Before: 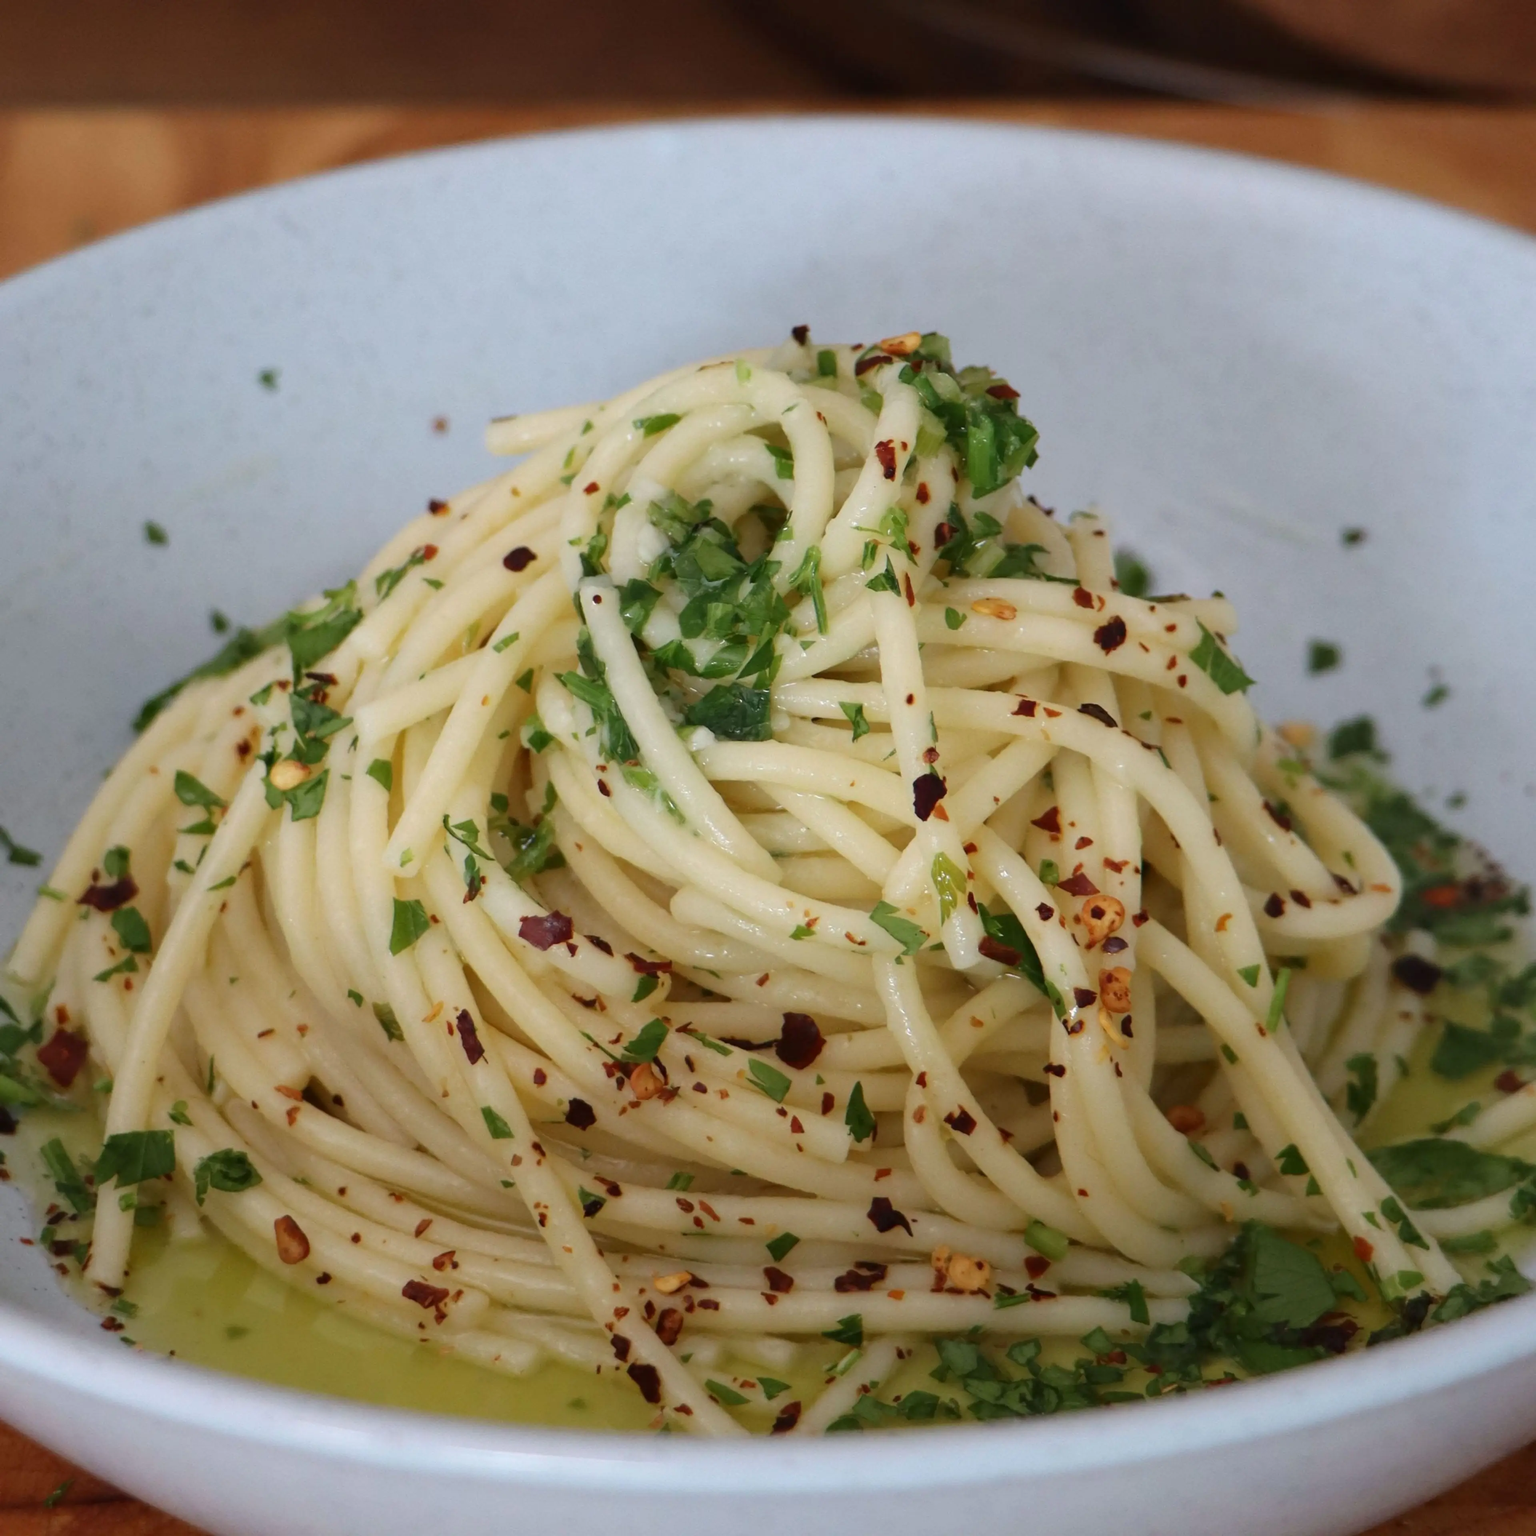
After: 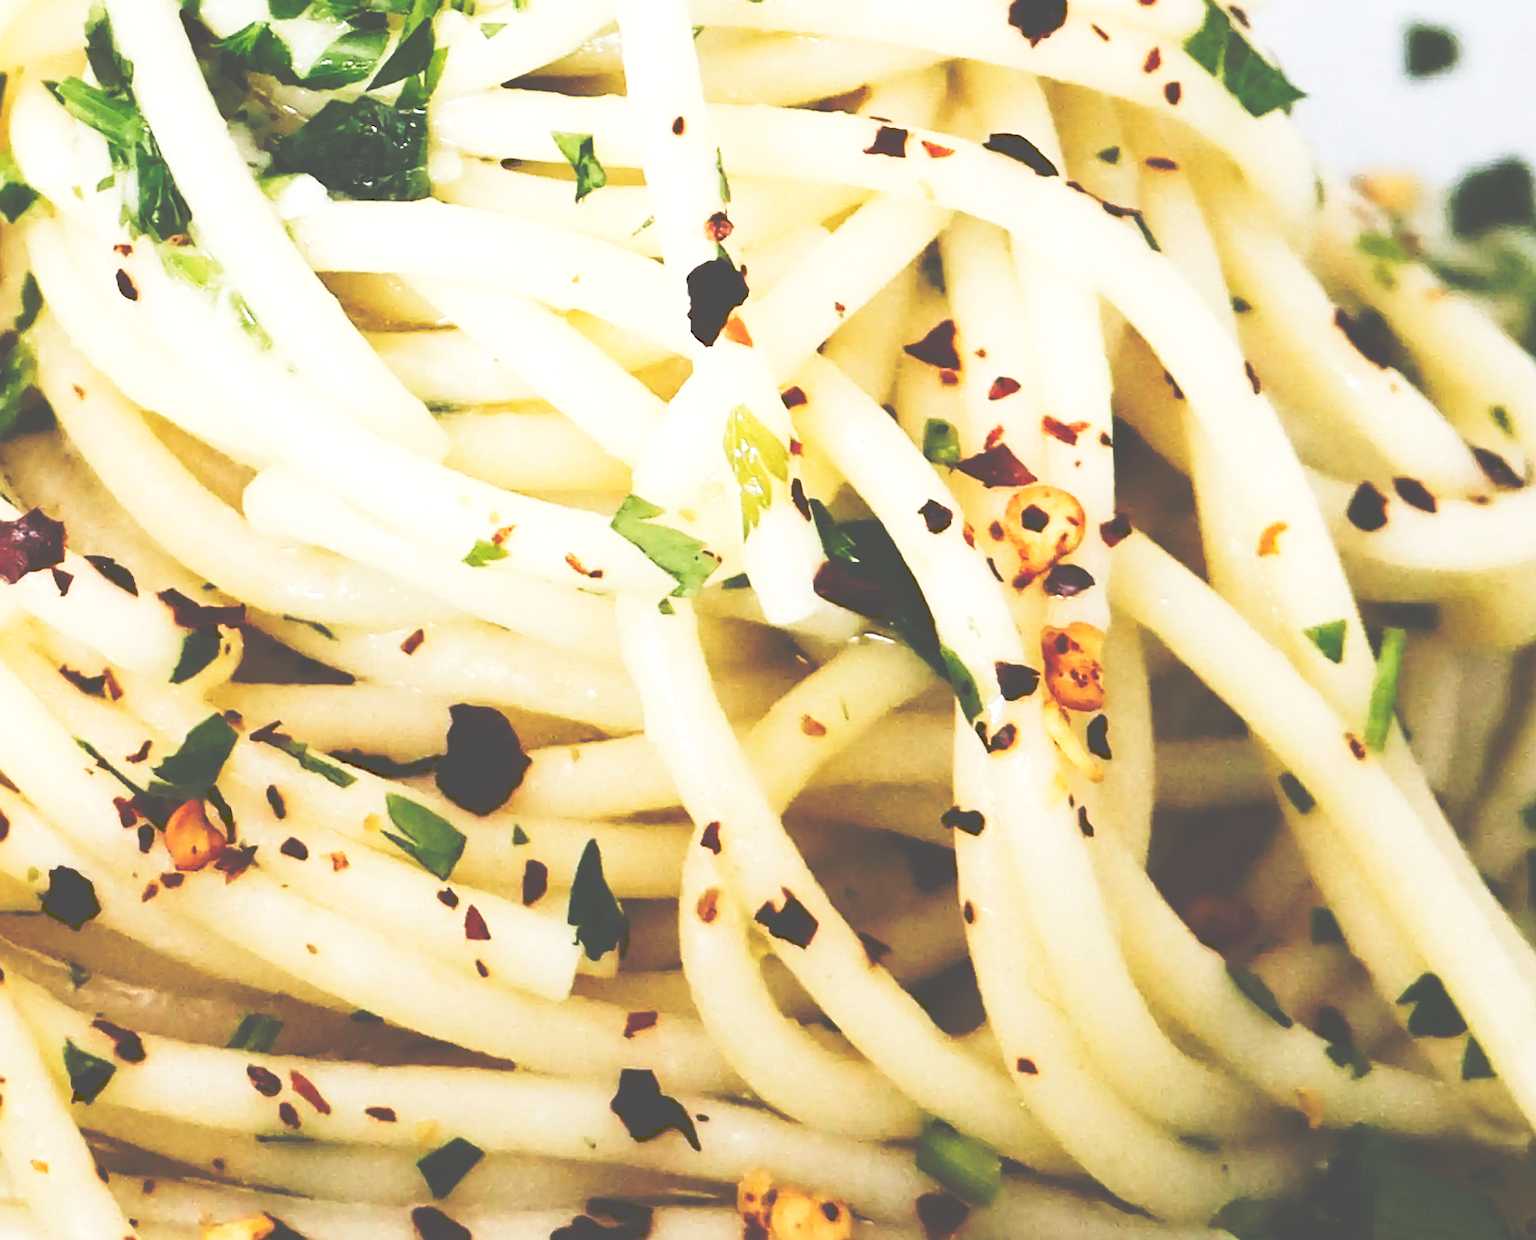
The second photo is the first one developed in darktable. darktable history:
sharpen: on, module defaults
rotate and perspective: rotation 0.128°, lens shift (vertical) -0.181, lens shift (horizontal) -0.044, shear 0.001, automatic cropping off
tone equalizer: -8 EV -1.08 EV, -7 EV -1.01 EV, -6 EV -0.867 EV, -5 EV -0.578 EV, -3 EV 0.578 EV, -2 EV 0.867 EV, -1 EV 1.01 EV, +0 EV 1.08 EV, edges refinement/feathering 500, mask exposure compensation -1.57 EV, preserve details no
base curve: curves: ch0 [(0, 0) (0.008, 0.007) (0.022, 0.029) (0.048, 0.089) (0.092, 0.197) (0.191, 0.399) (0.275, 0.534) (0.357, 0.65) (0.477, 0.78) (0.542, 0.833) (0.799, 0.973) (1, 1)], preserve colors none
crop: left 35.03%, top 36.625%, right 14.663%, bottom 20.057%
tone curve: curves: ch0 [(0, 0) (0.003, 0.319) (0.011, 0.319) (0.025, 0.323) (0.044, 0.323) (0.069, 0.327) (0.1, 0.33) (0.136, 0.338) (0.177, 0.348) (0.224, 0.361) (0.277, 0.374) (0.335, 0.398) (0.399, 0.444) (0.468, 0.516) (0.543, 0.595) (0.623, 0.694) (0.709, 0.793) (0.801, 0.883) (0.898, 0.942) (1, 1)], preserve colors none
